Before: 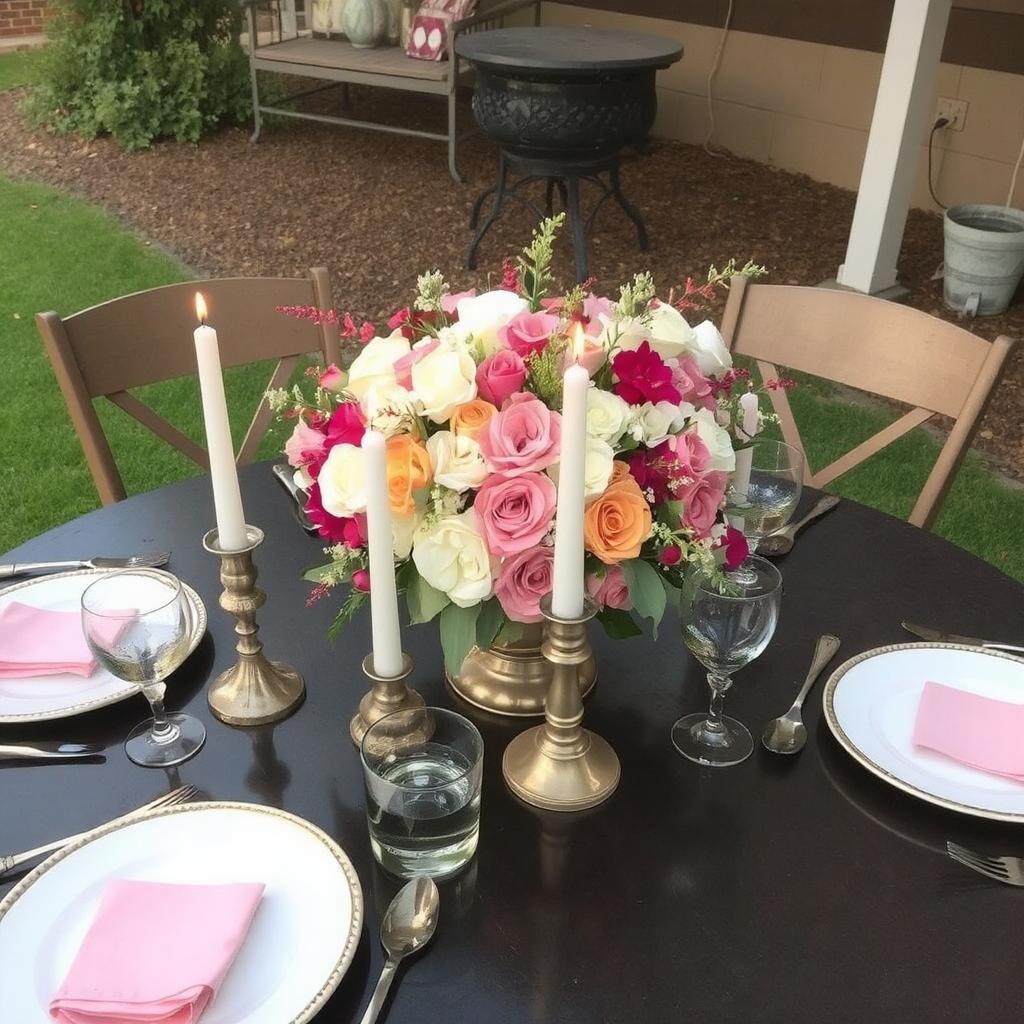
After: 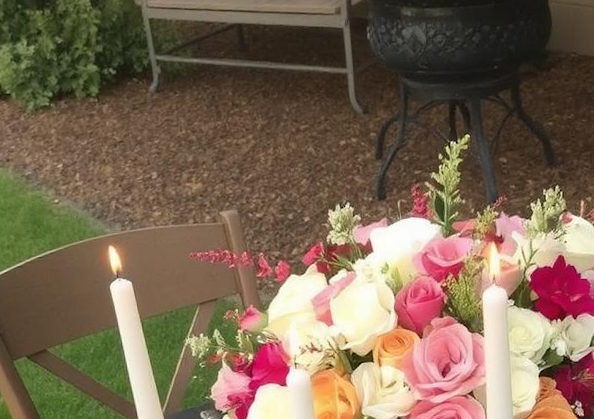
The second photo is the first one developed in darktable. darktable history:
crop: left 10.121%, top 10.631%, right 36.218%, bottom 51.526%
rotate and perspective: rotation -4.98°, automatic cropping off
